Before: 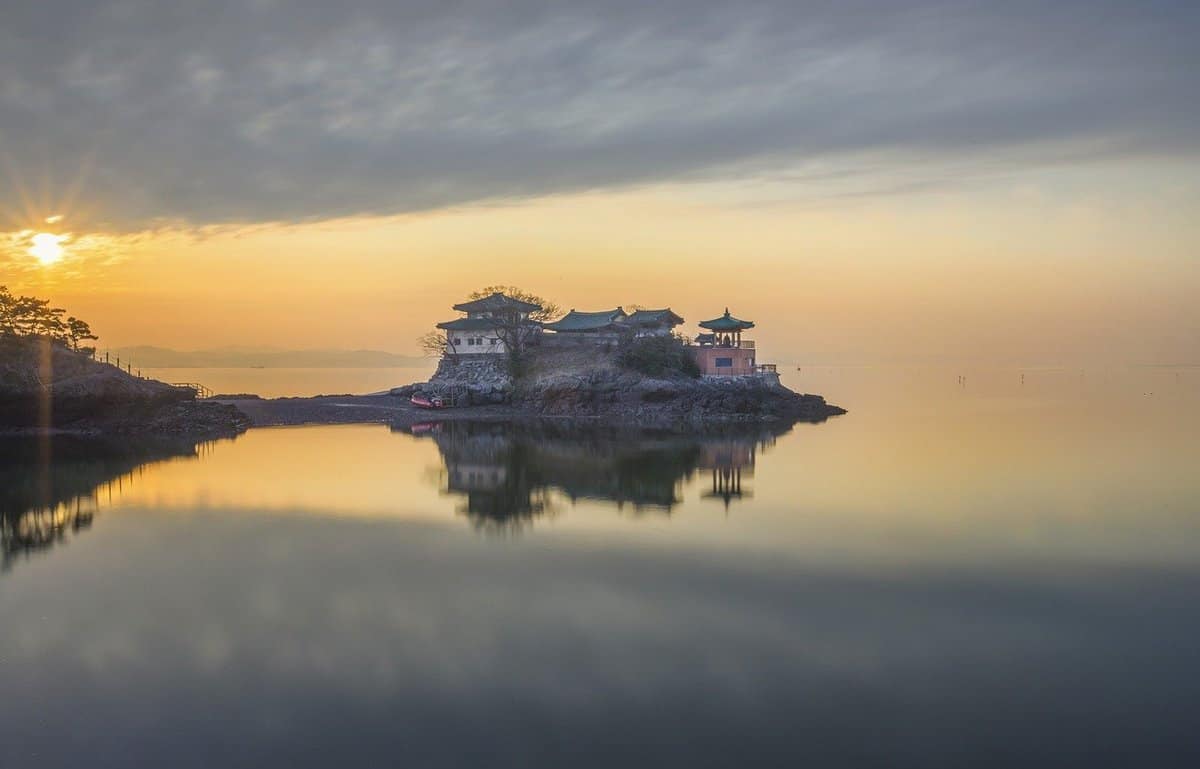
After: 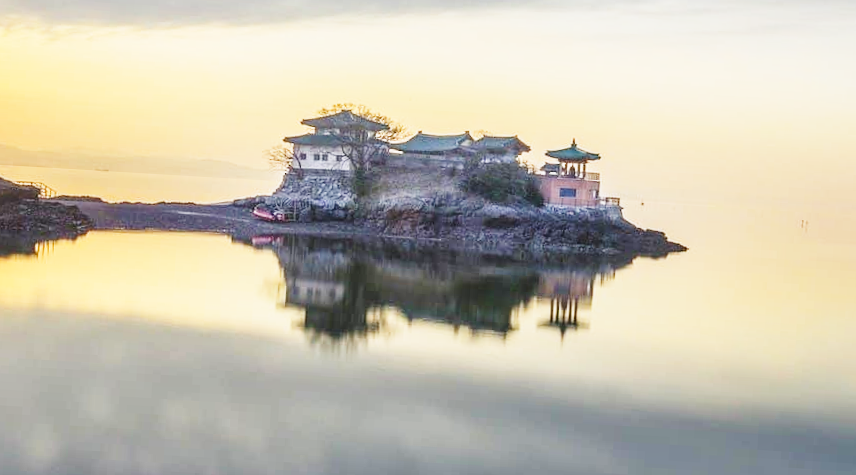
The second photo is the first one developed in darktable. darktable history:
base curve: curves: ch0 [(0, 0) (0, 0.001) (0.001, 0.001) (0.004, 0.002) (0.007, 0.004) (0.015, 0.013) (0.033, 0.045) (0.052, 0.096) (0.075, 0.17) (0.099, 0.241) (0.163, 0.42) (0.219, 0.55) (0.259, 0.616) (0.327, 0.722) (0.365, 0.765) (0.522, 0.873) (0.547, 0.881) (0.689, 0.919) (0.826, 0.952) (1, 1)], preserve colors none
local contrast: mode bilateral grid, contrast 20, coarseness 50, detail 120%, midtone range 0.2
contrast brightness saturation: contrast 0.01, saturation -0.05
crop and rotate: angle -3.37°, left 9.79%, top 20.73%, right 12.42%, bottom 11.82%
